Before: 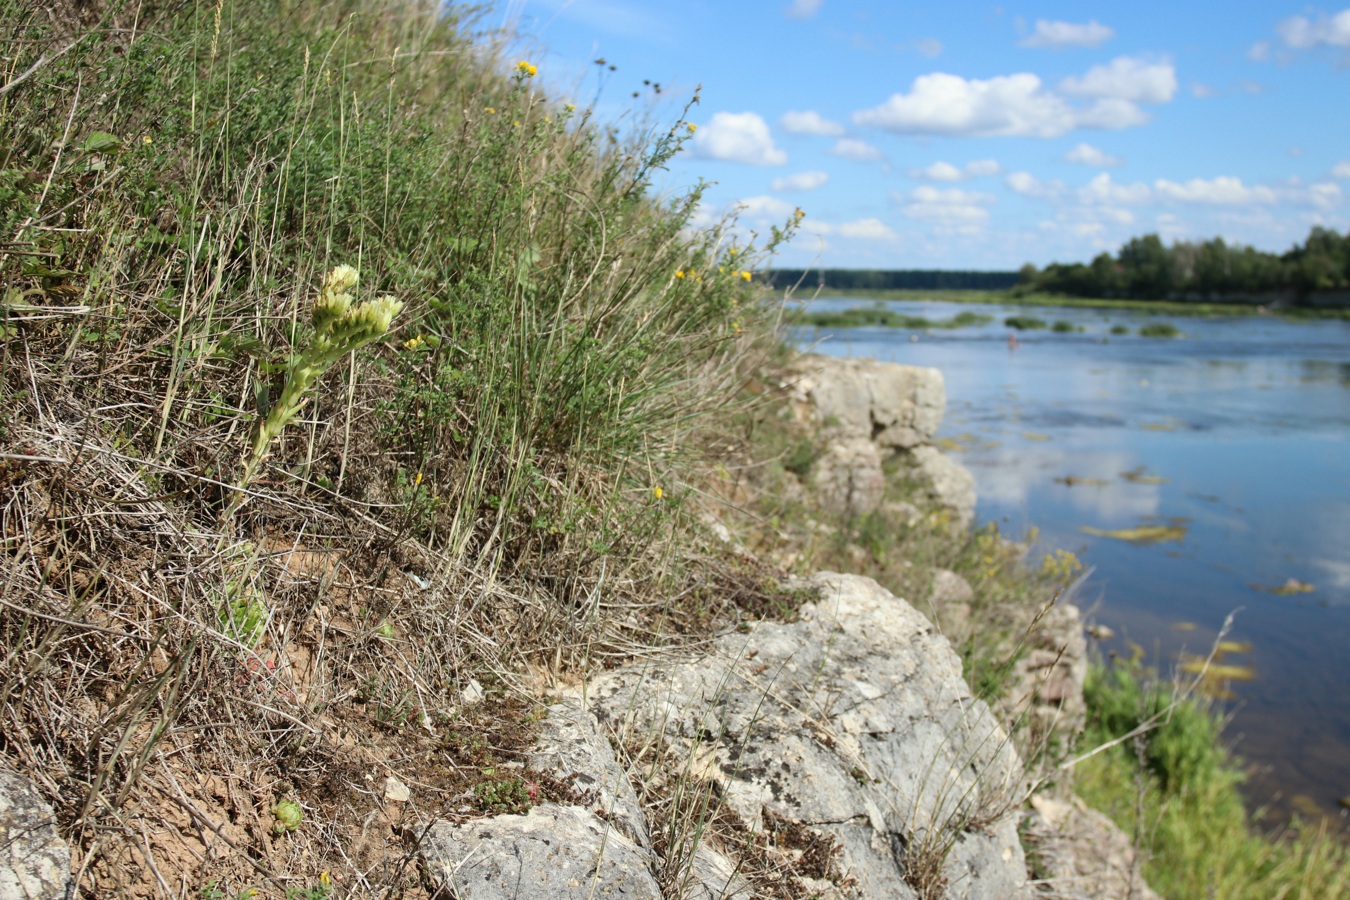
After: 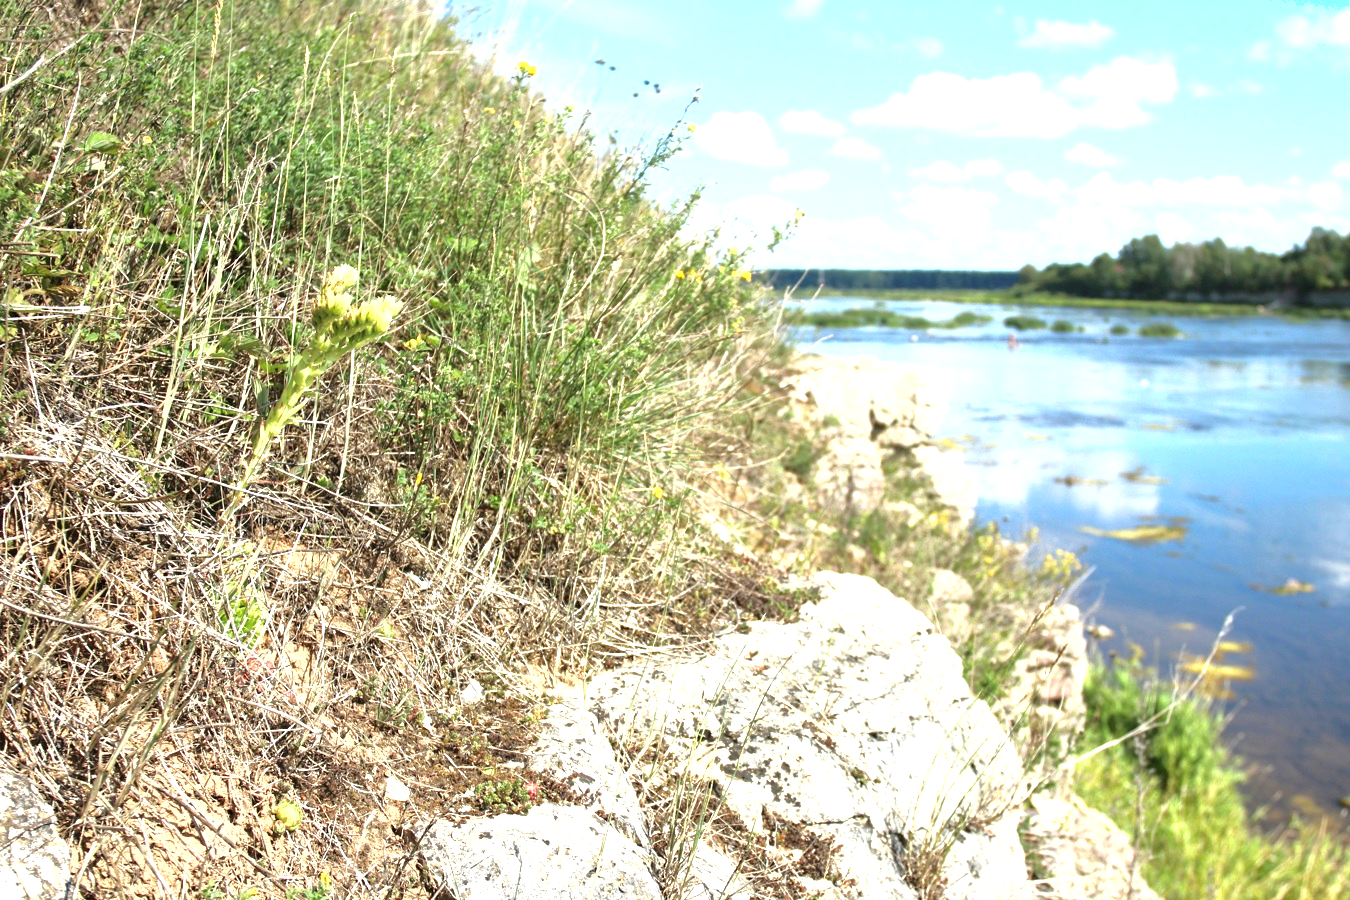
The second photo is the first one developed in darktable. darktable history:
shadows and highlights: shadows -20, white point adjustment -2, highlights -35
exposure: exposure 1.5 EV, compensate highlight preservation false
